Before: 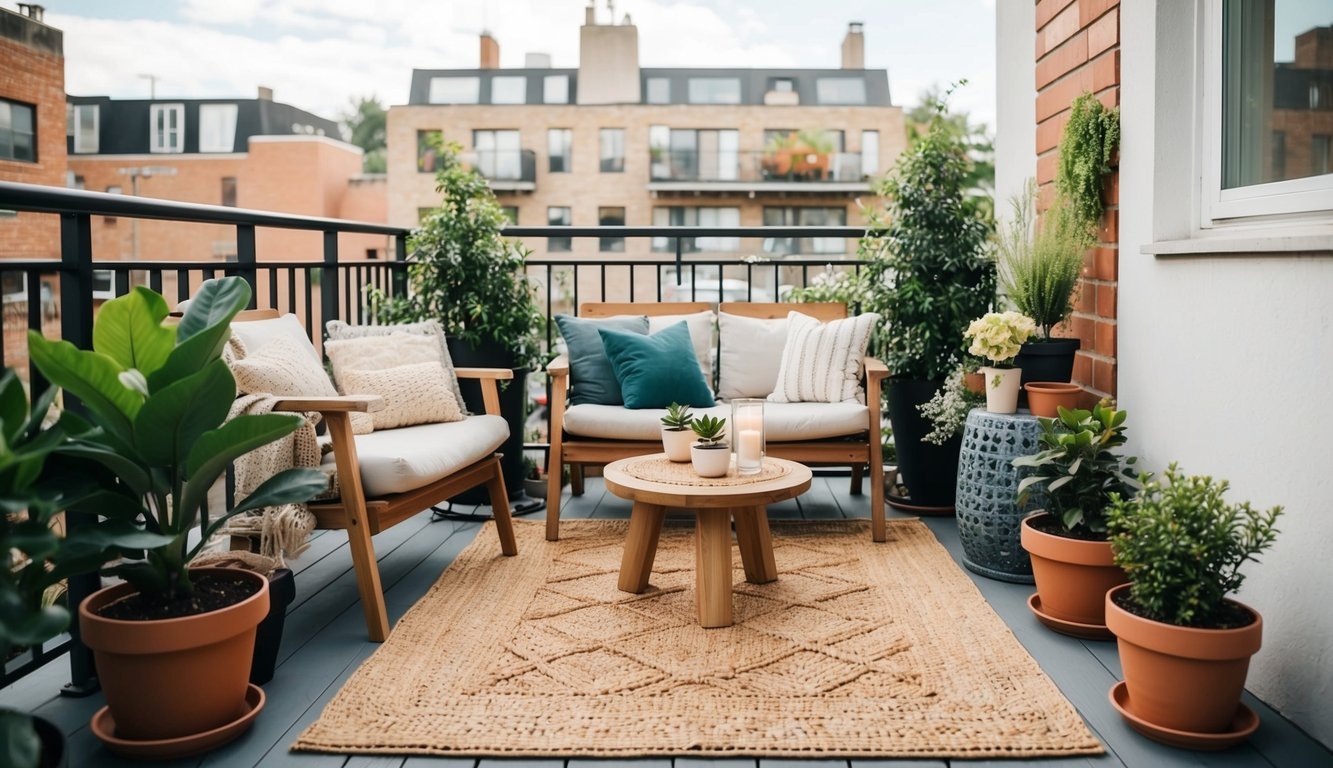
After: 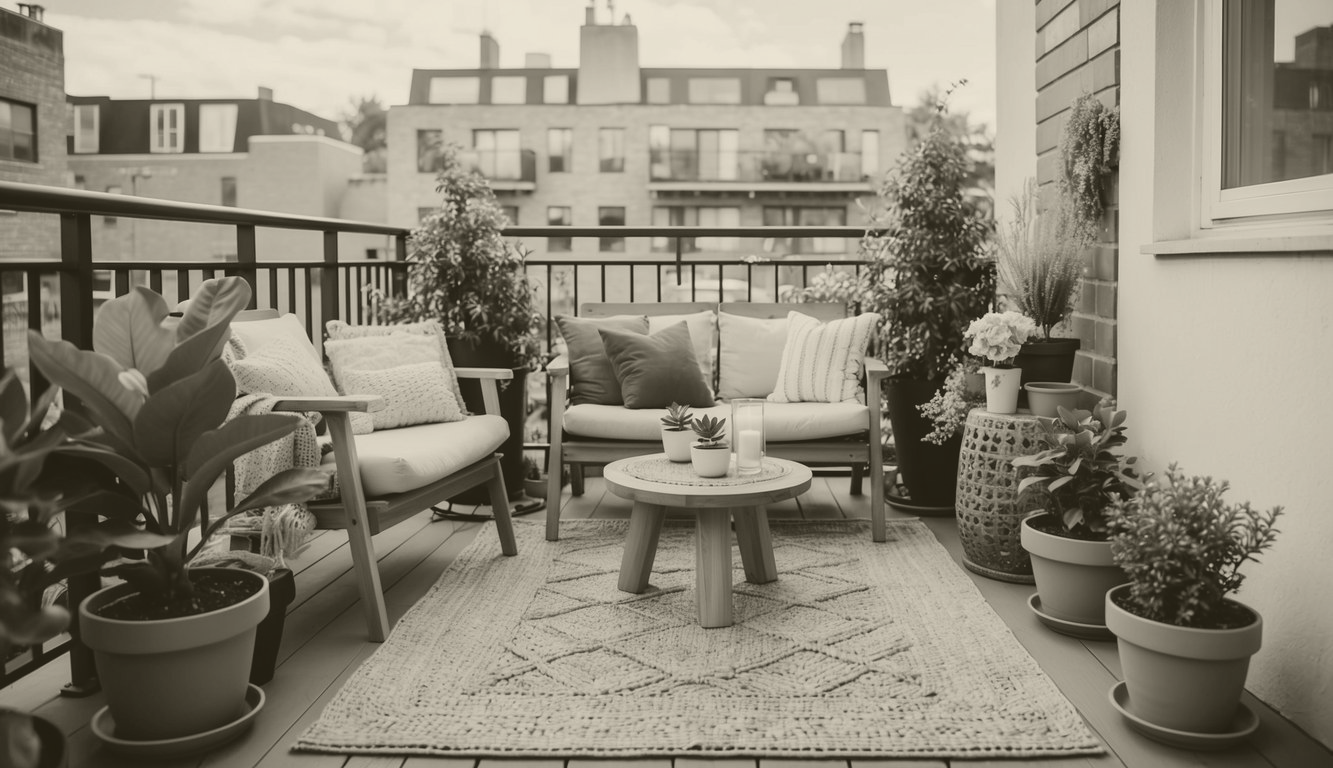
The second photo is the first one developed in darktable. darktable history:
colorize: hue 41.44°, saturation 22%, source mix 60%, lightness 10.61%
color calibration: output colorfulness [0, 0.315, 0, 0], x 0.341, y 0.355, temperature 5166 K
levels: levels [0, 0.374, 0.749]
